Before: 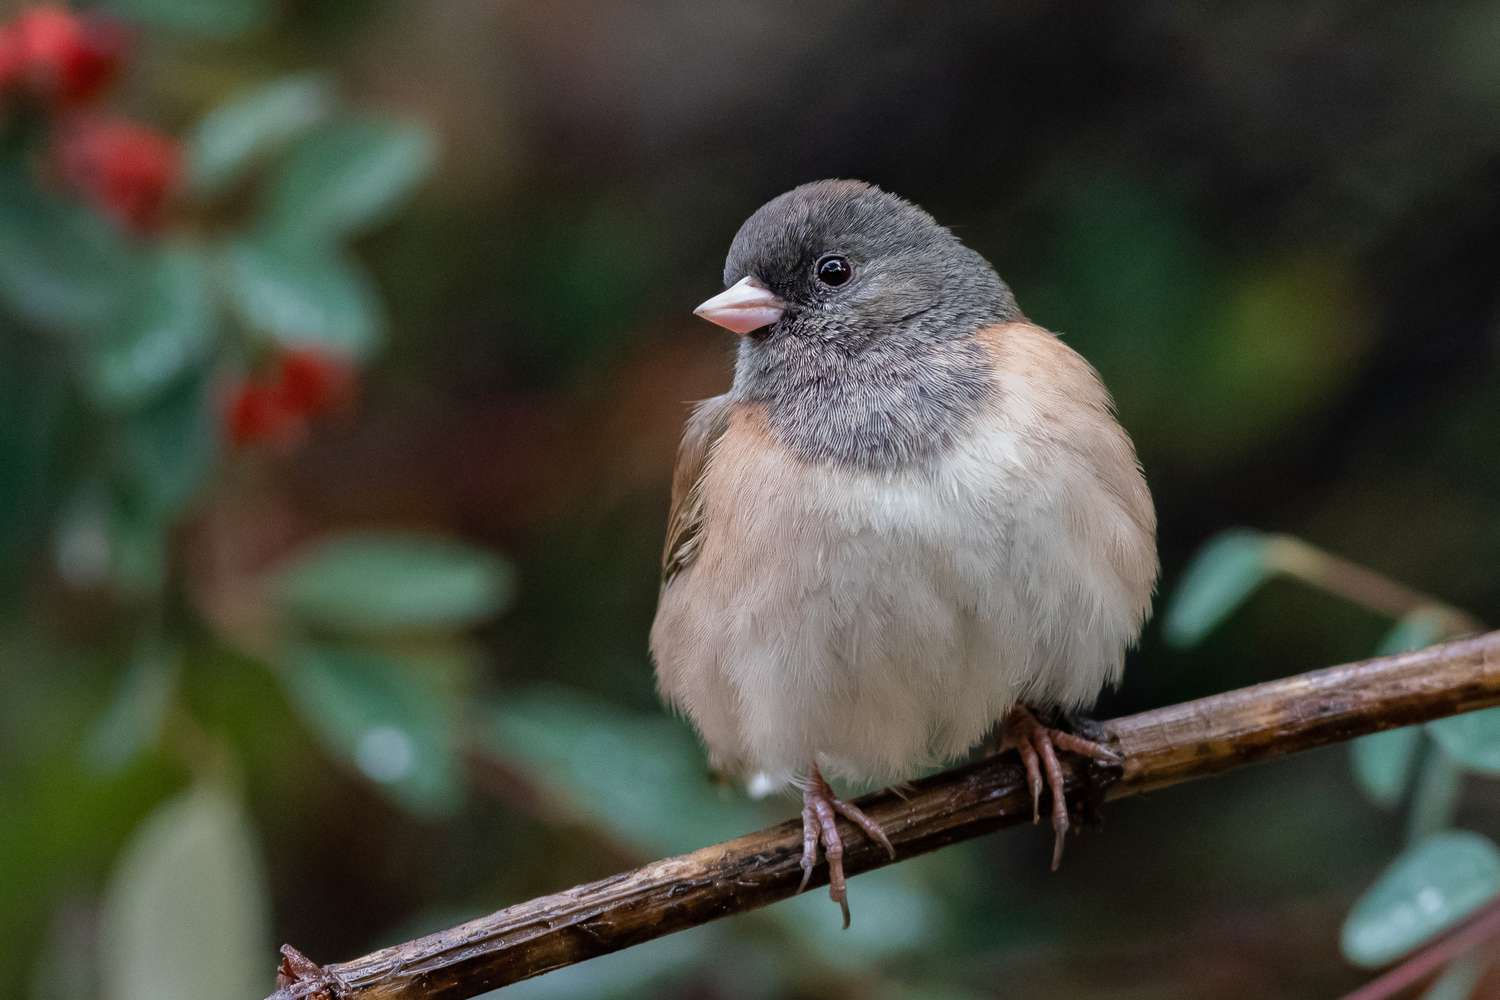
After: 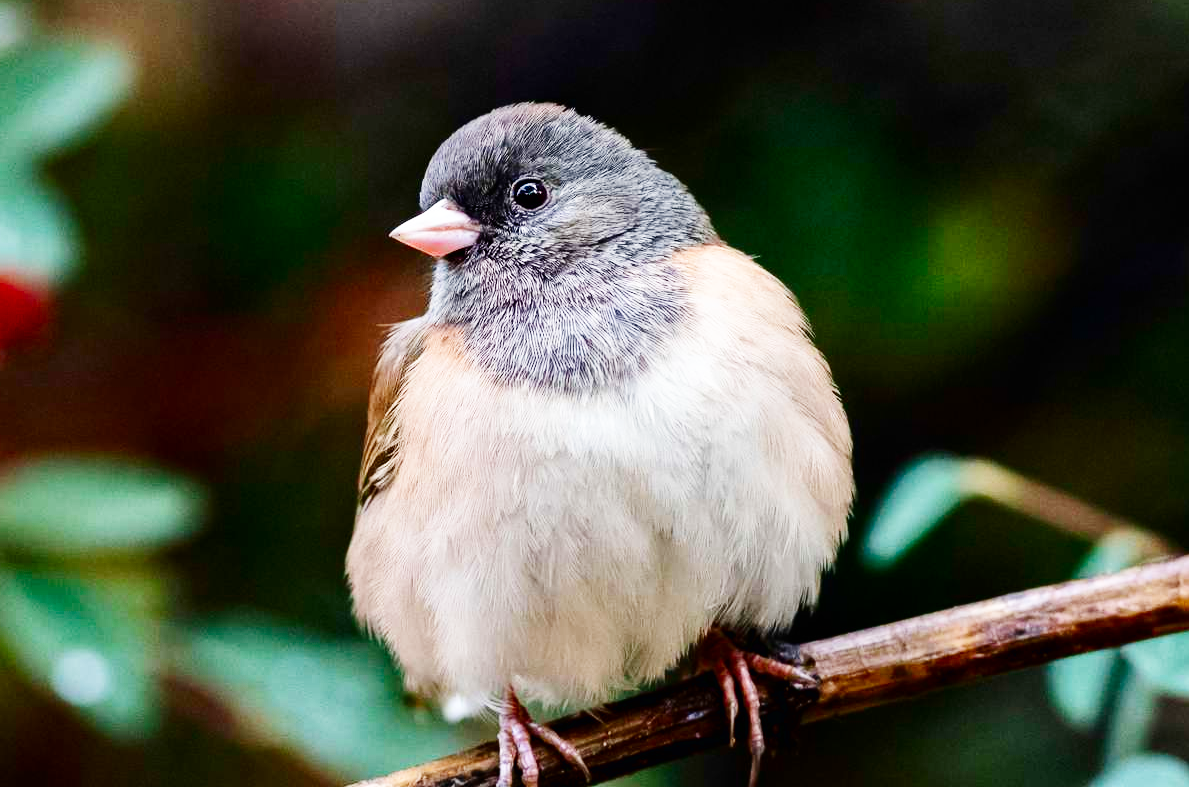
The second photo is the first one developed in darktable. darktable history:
base curve: curves: ch0 [(0, 0.003) (0.001, 0.002) (0.006, 0.004) (0.02, 0.022) (0.048, 0.086) (0.094, 0.234) (0.162, 0.431) (0.258, 0.629) (0.385, 0.8) (0.548, 0.918) (0.751, 0.988) (1, 1)], preserve colors none
crop and rotate: left 20.286%, top 7.759%, right 0.404%, bottom 13.507%
contrast brightness saturation: contrast 0.119, brightness -0.124, saturation 0.204
